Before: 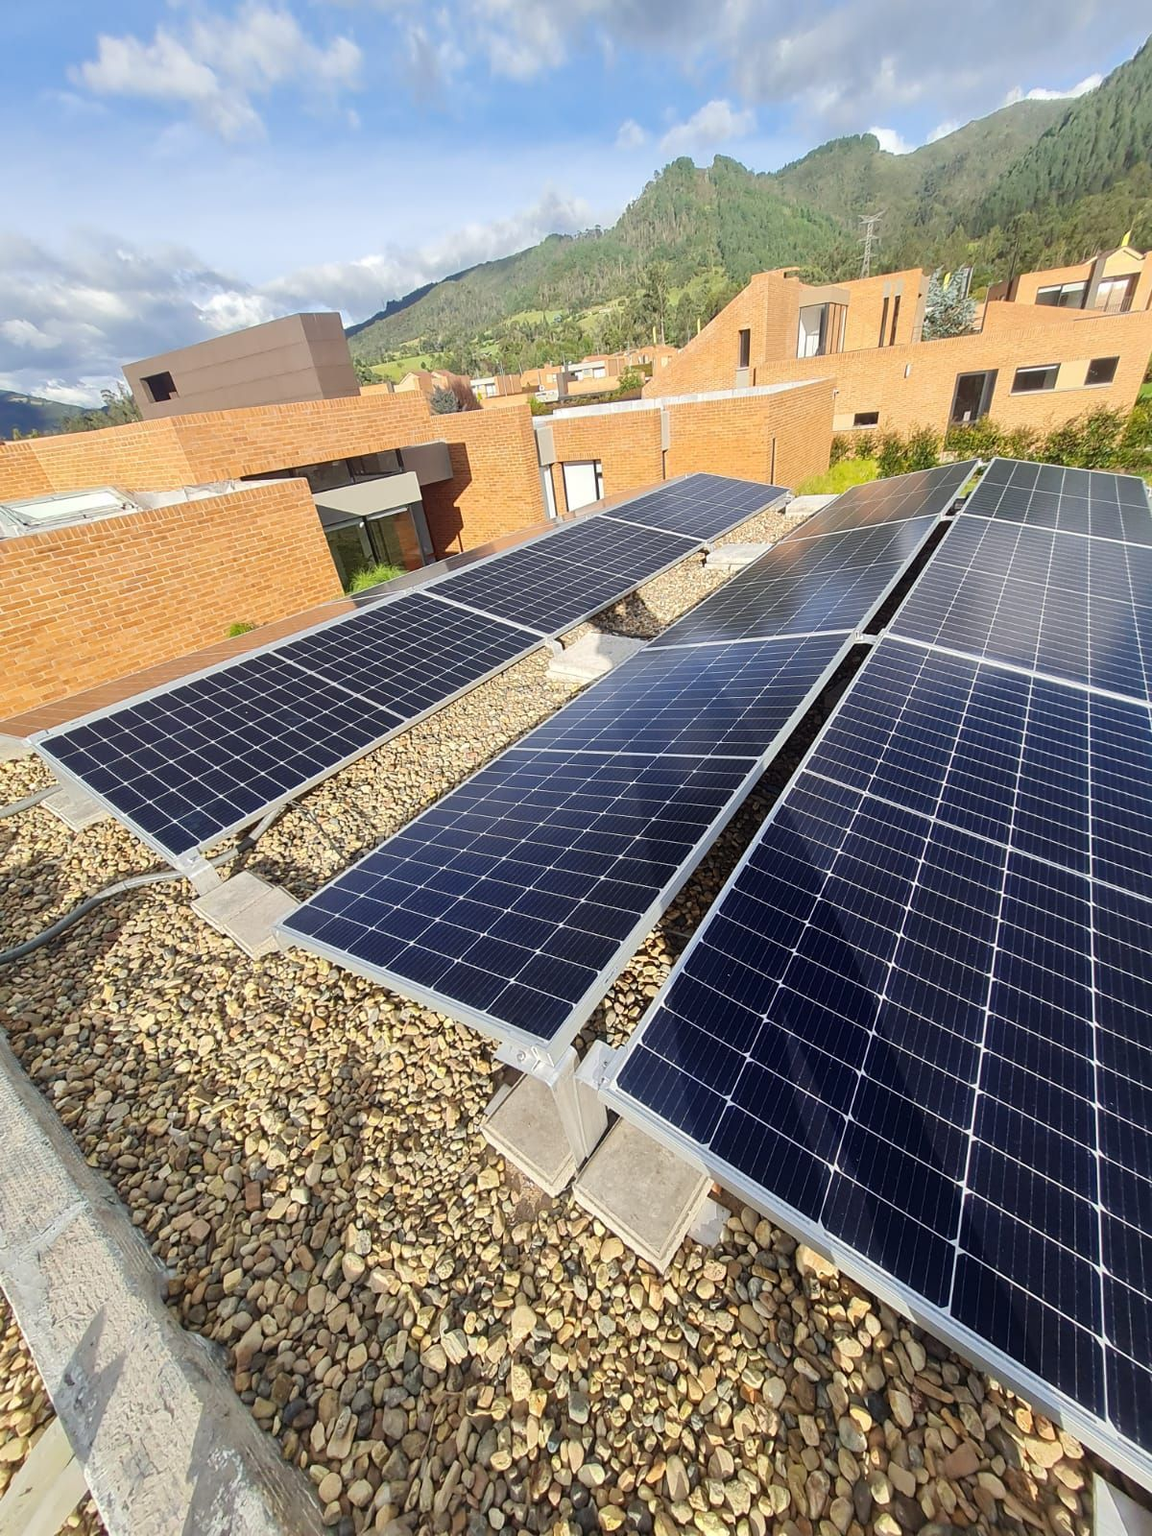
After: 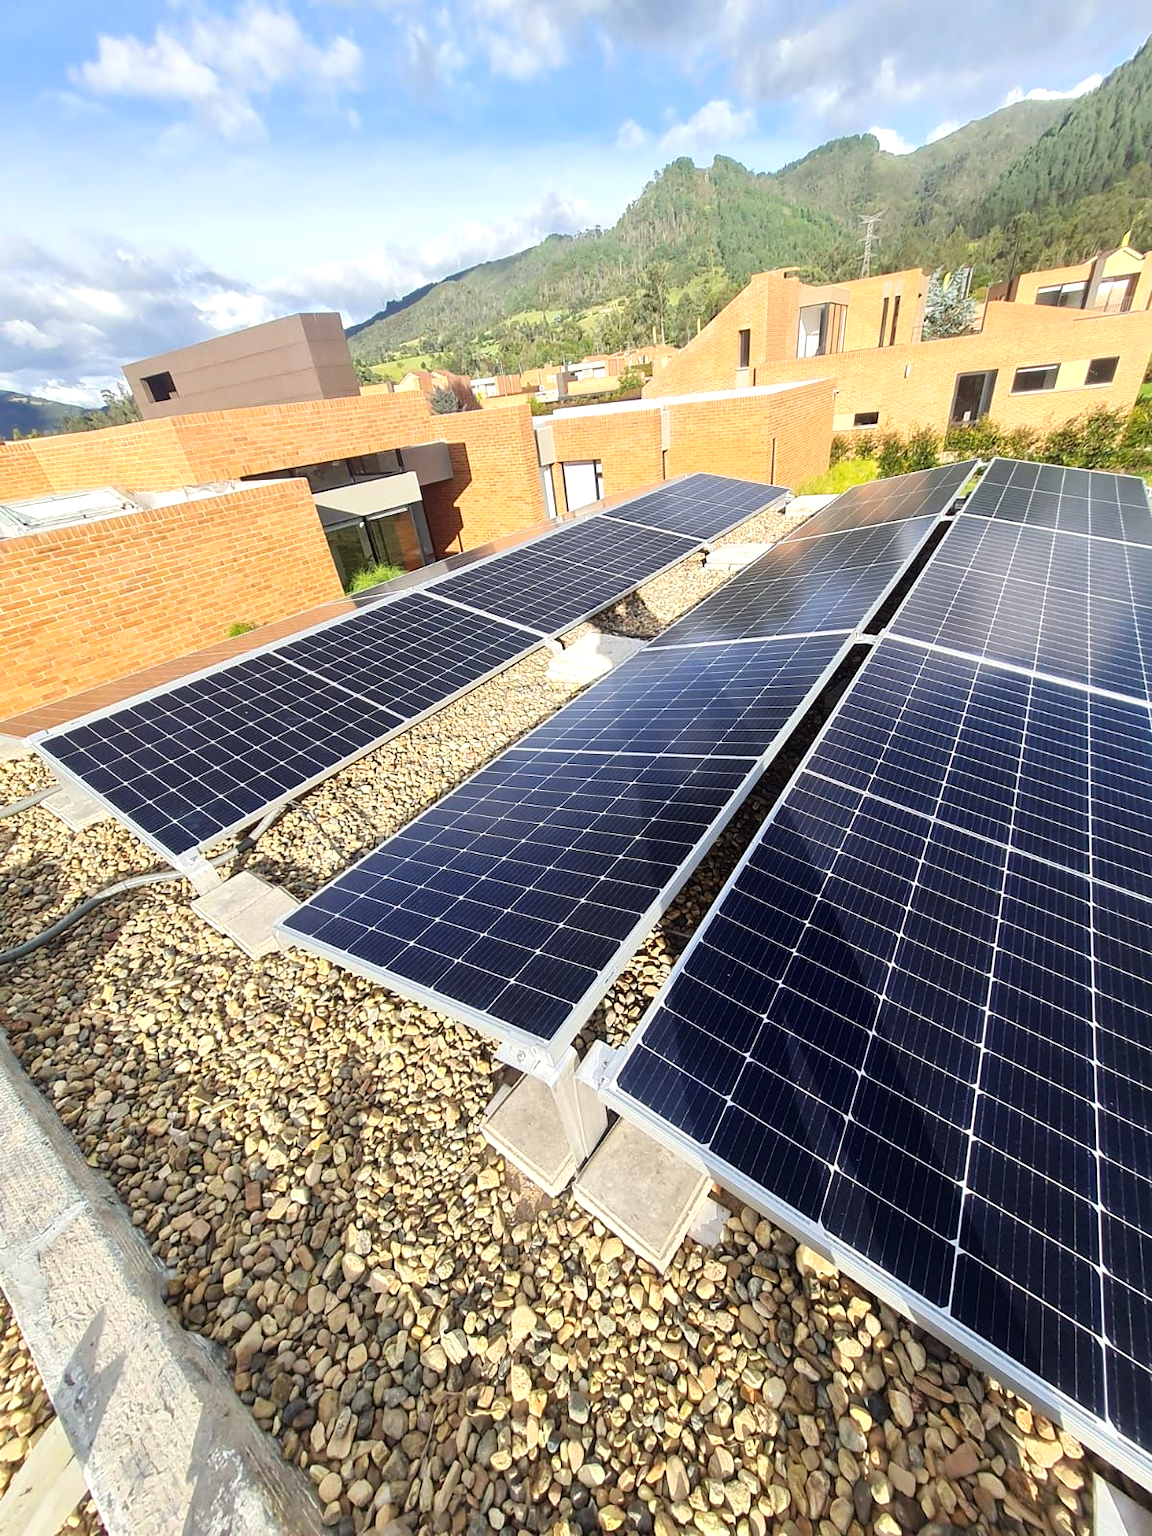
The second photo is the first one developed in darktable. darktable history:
tone equalizer: -8 EV -0.413 EV, -7 EV -0.371 EV, -6 EV -0.33 EV, -5 EV -0.194 EV, -3 EV 0.196 EV, -2 EV 0.321 EV, -1 EV 0.404 EV, +0 EV 0.423 EV
